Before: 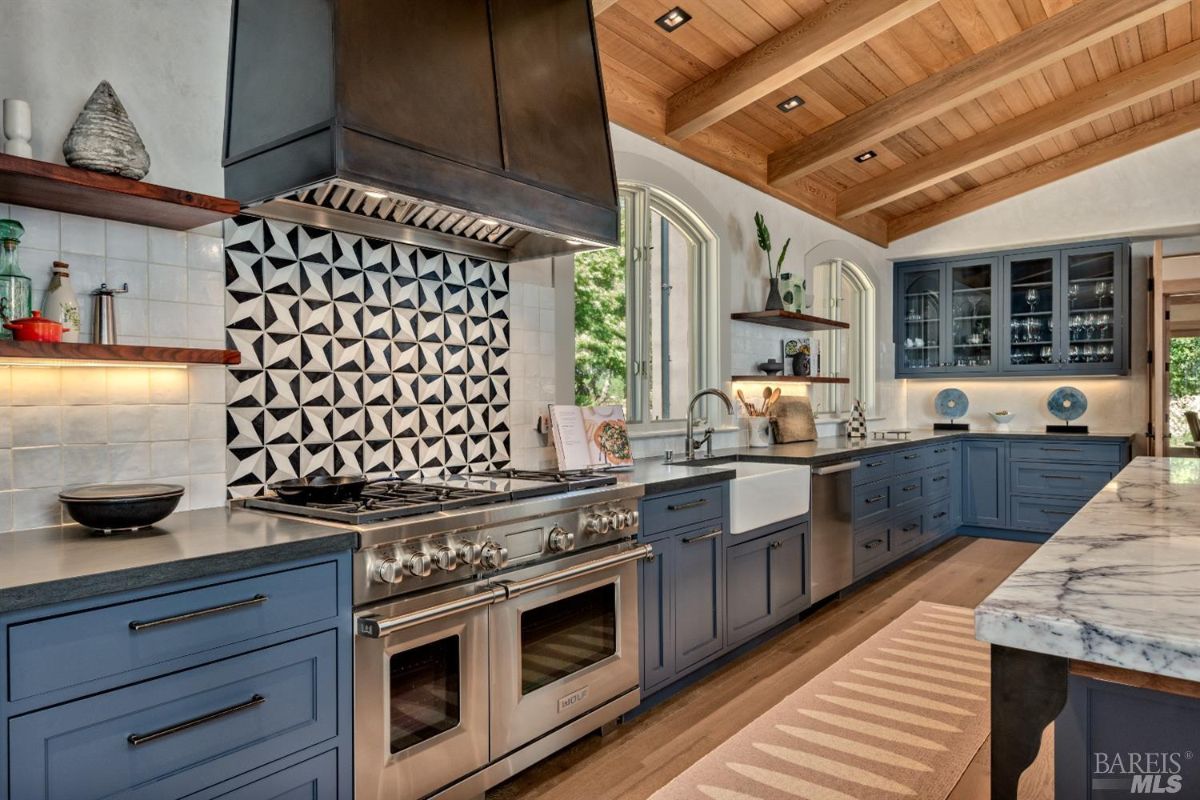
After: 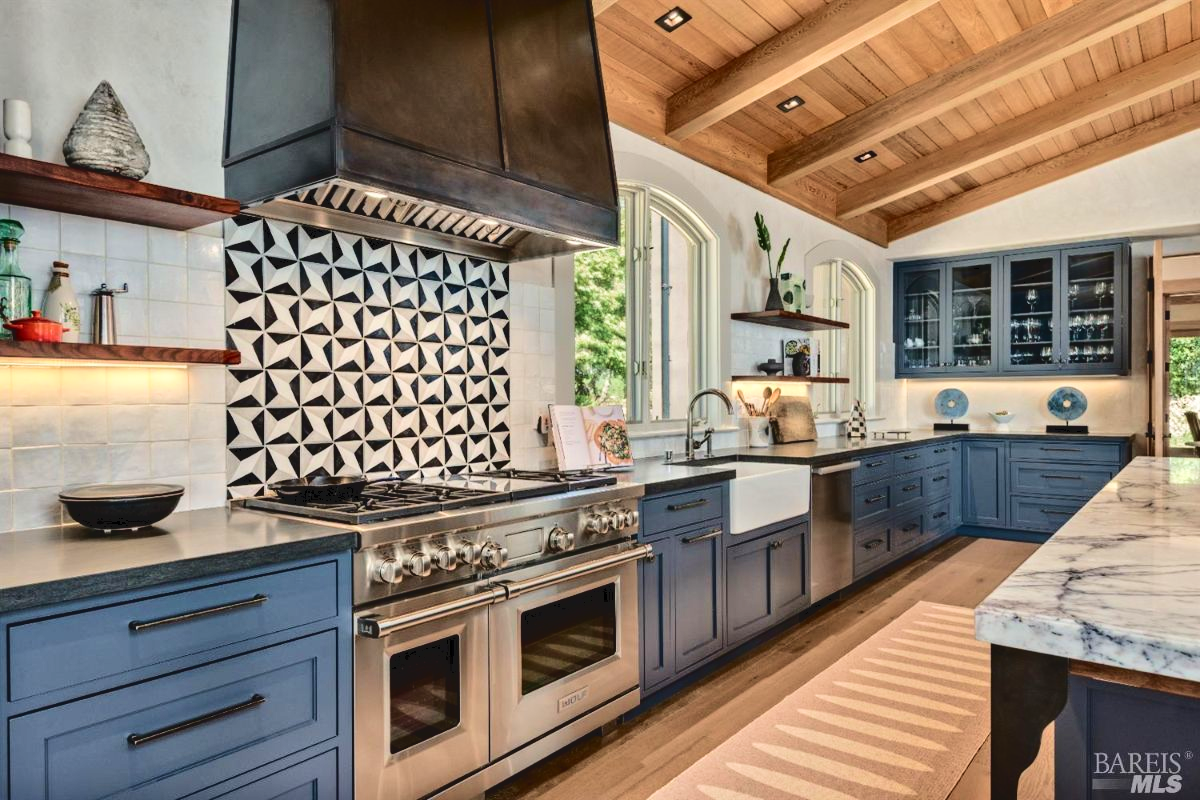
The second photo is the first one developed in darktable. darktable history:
velvia: on, module defaults
tone curve: curves: ch0 [(0, 0) (0.003, 0.072) (0.011, 0.073) (0.025, 0.072) (0.044, 0.076) (0.069, 0.089) (0.1, 0.103) (0.136, 0.123) (0.177, 0.158) (0.224, 0.21) (0.277, 0.275) (0.335, 0.372) (0.399, 0.463) (0.468, 0.556) (0.543, 0.633) (0.623, 0.712) (0.709, 0.795) (0.801, 0.869) (0.898, 0.942) (1, 1)], color space Lab, independent channels, preserve colors none
tone equalizer: on, module defaults
